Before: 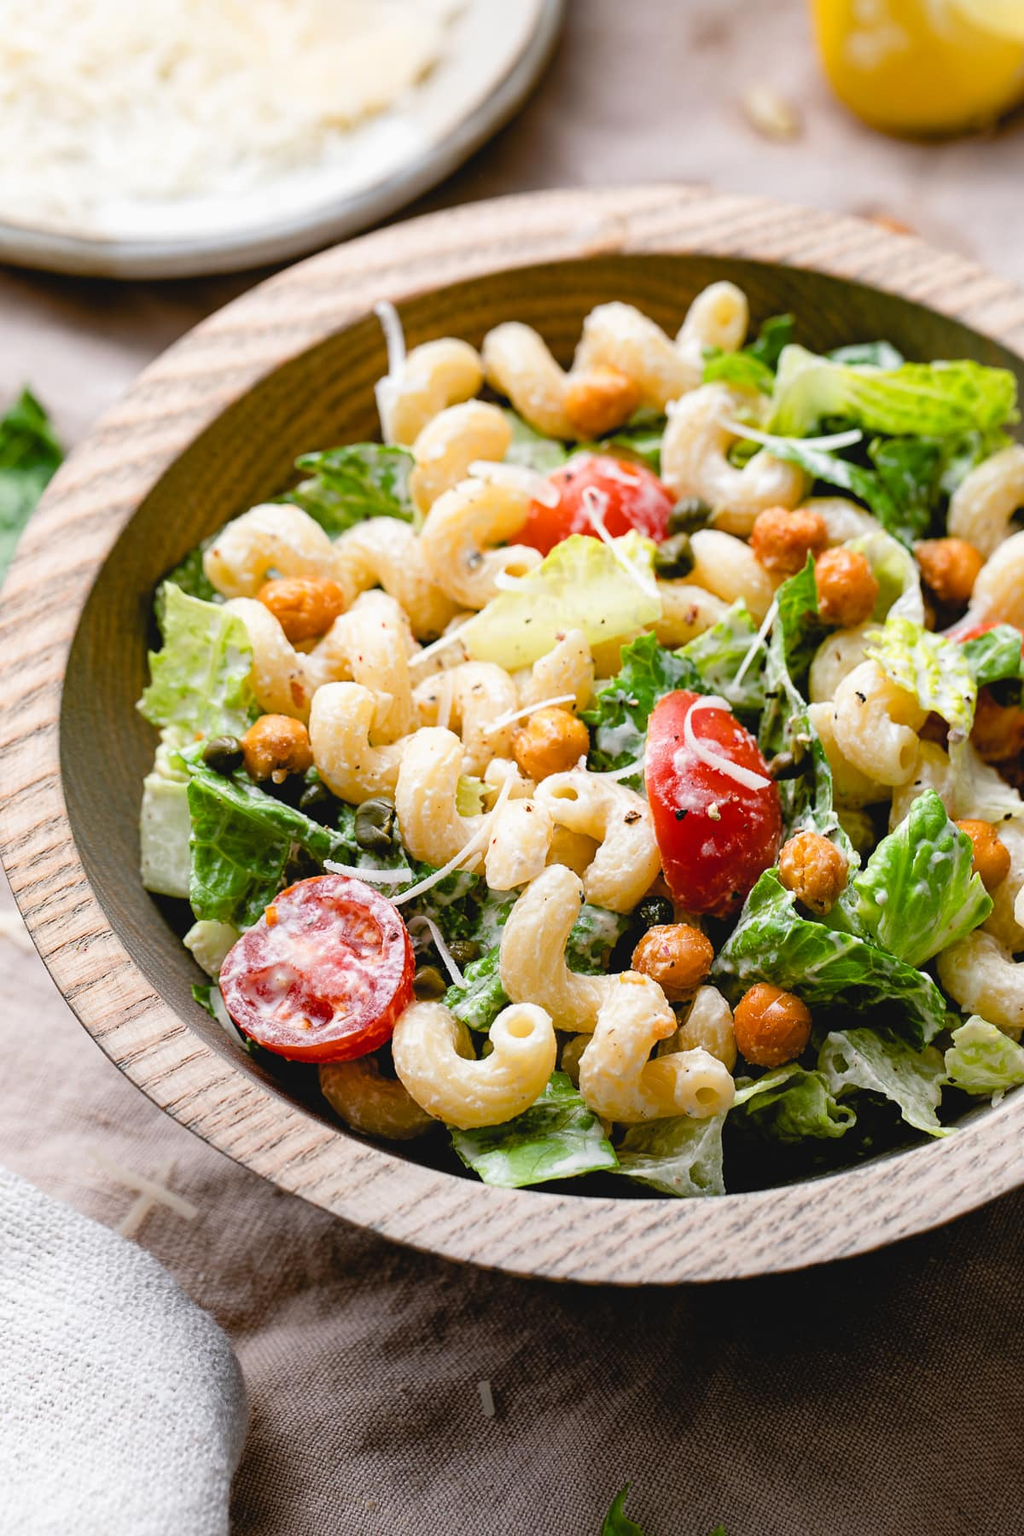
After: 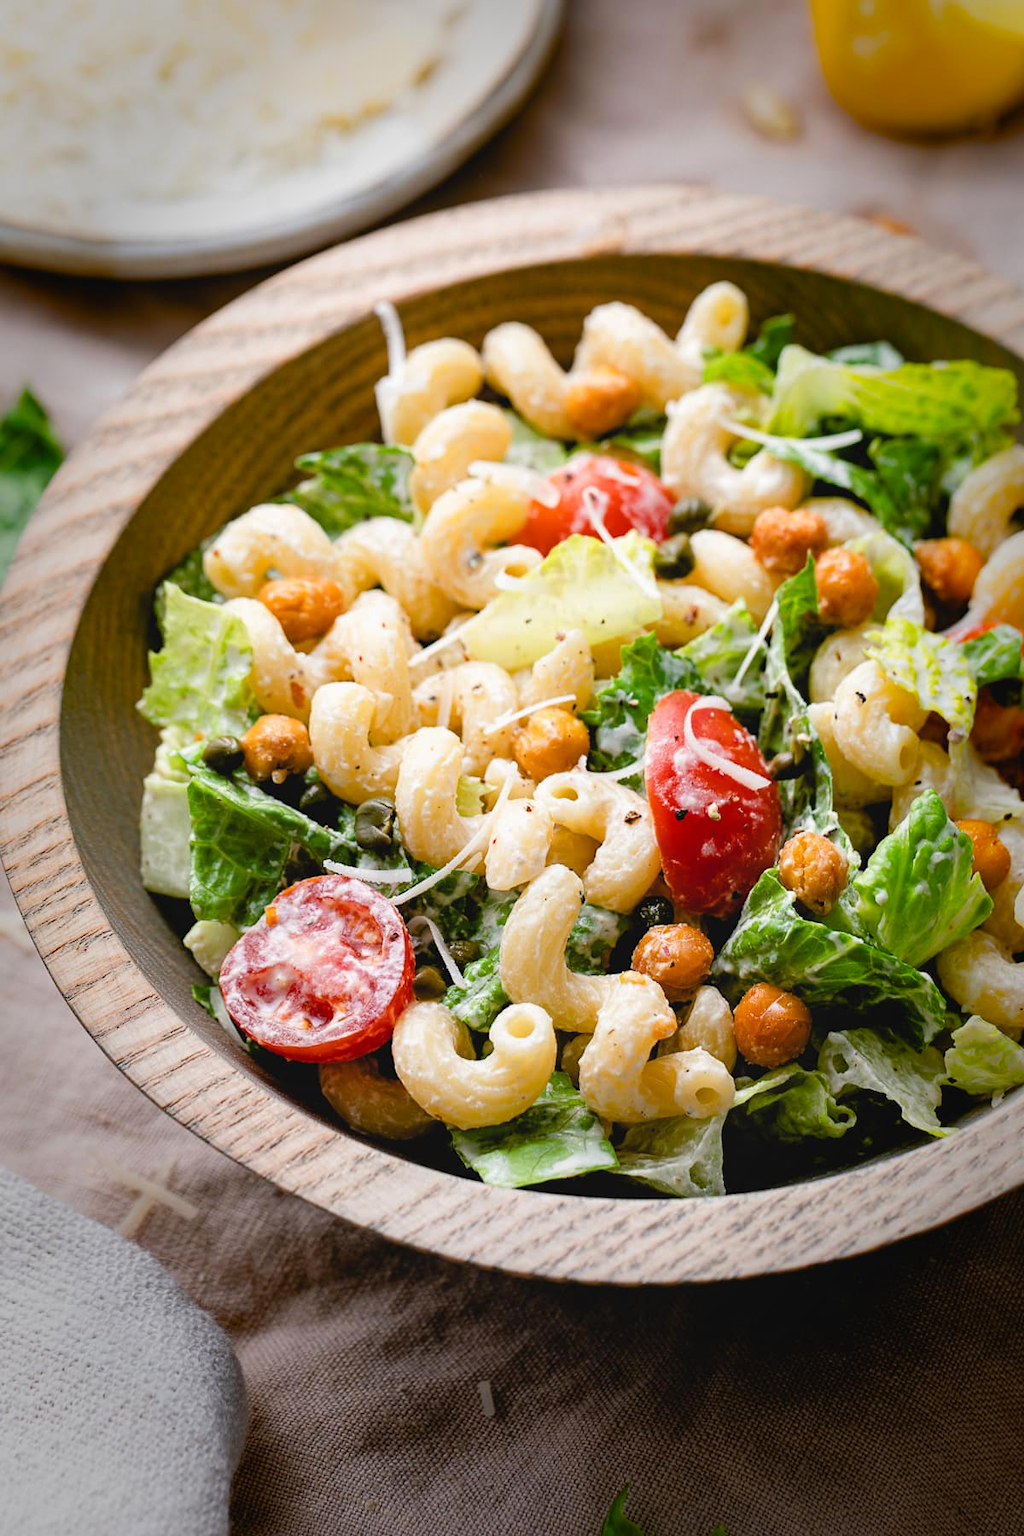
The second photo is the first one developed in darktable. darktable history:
vignetting: fall-off start 66.51%, fall-off radius 39.73%, saturation 0.386, automatic ratio true, width/height ratio 0.679
